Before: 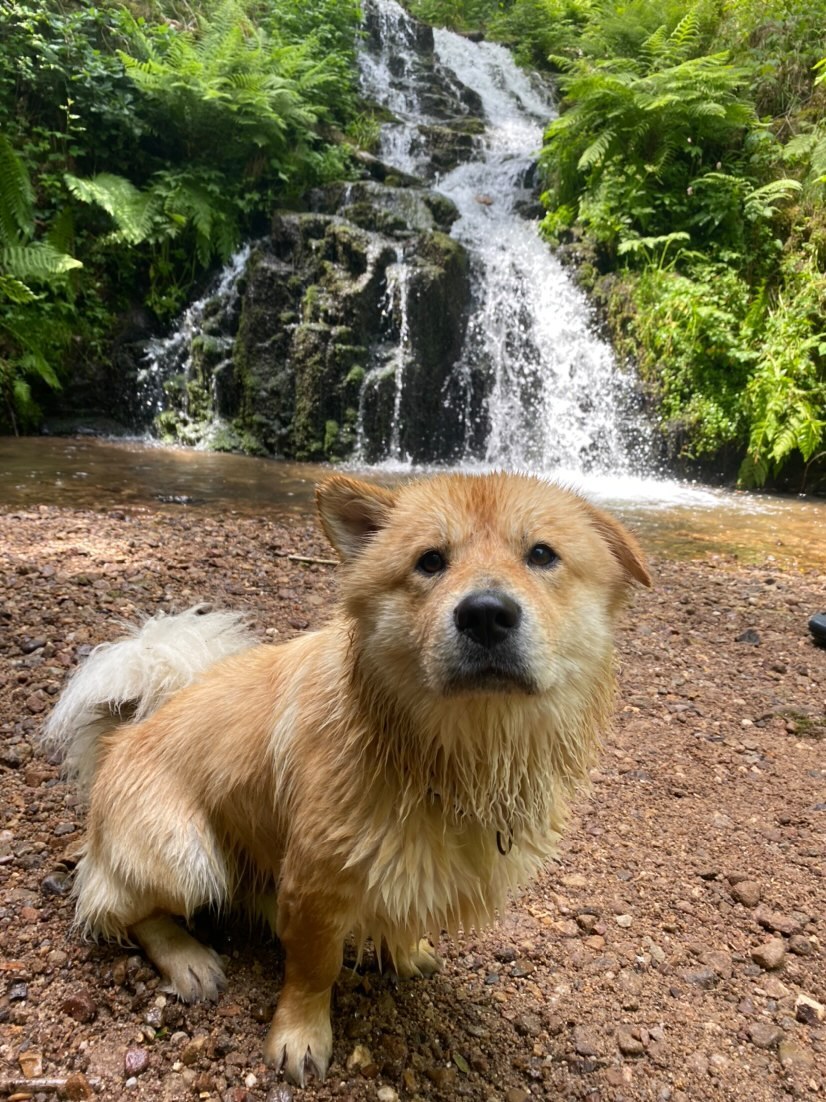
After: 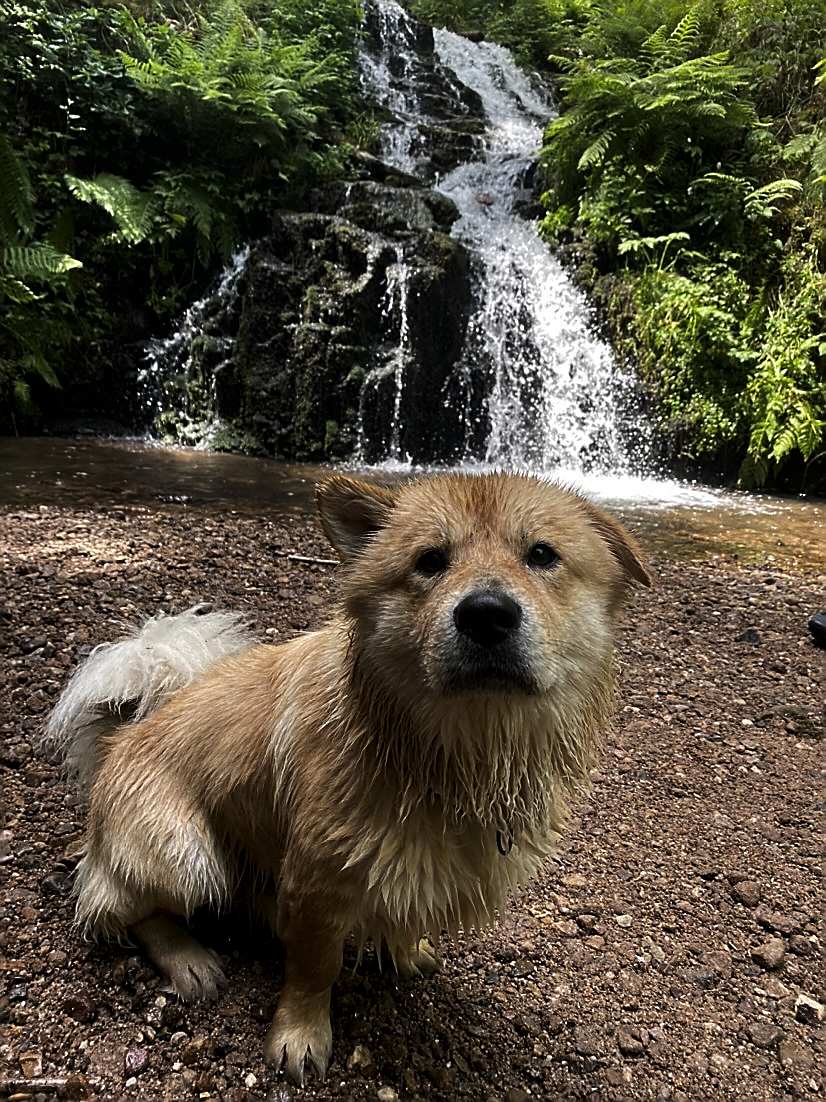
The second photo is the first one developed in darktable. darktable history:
levels: levels [0, 0.618, 1]
sharpen: radius 1.389, amount 1.259, threshold 0.72
